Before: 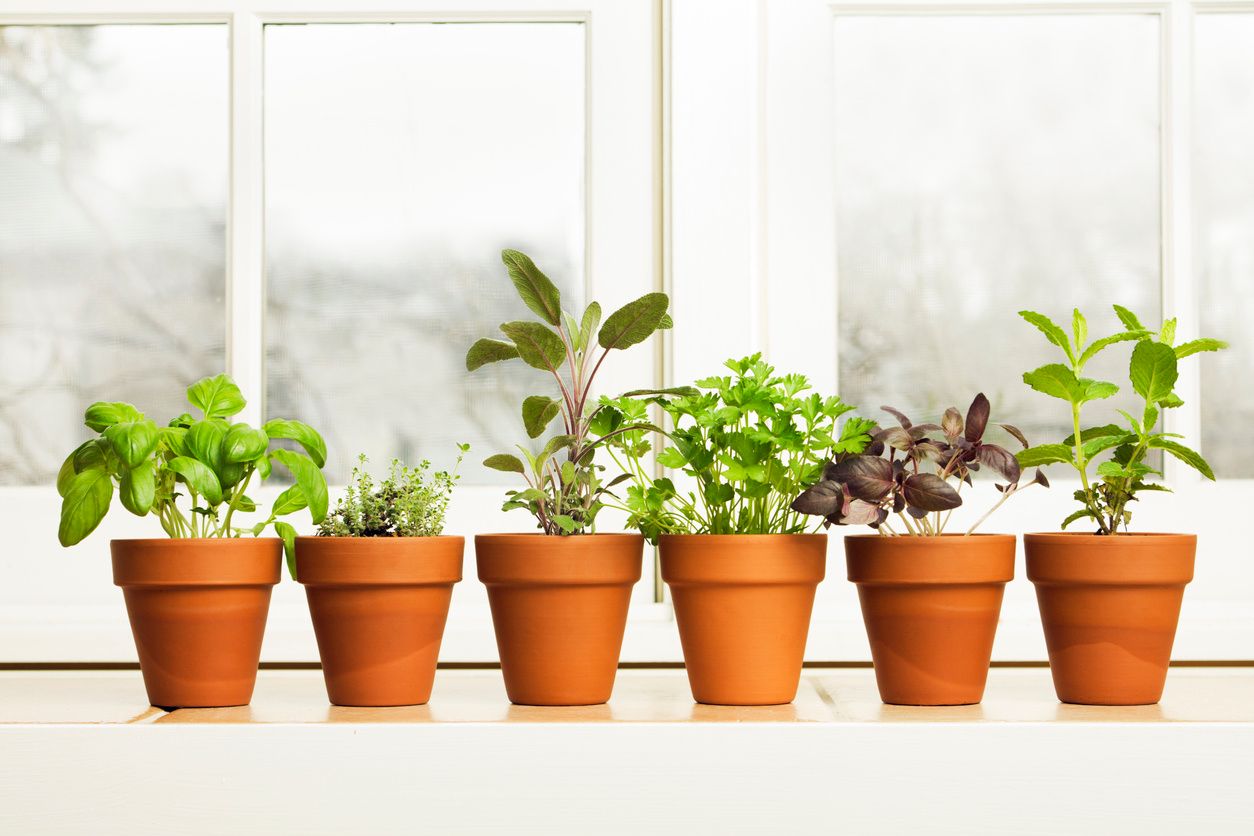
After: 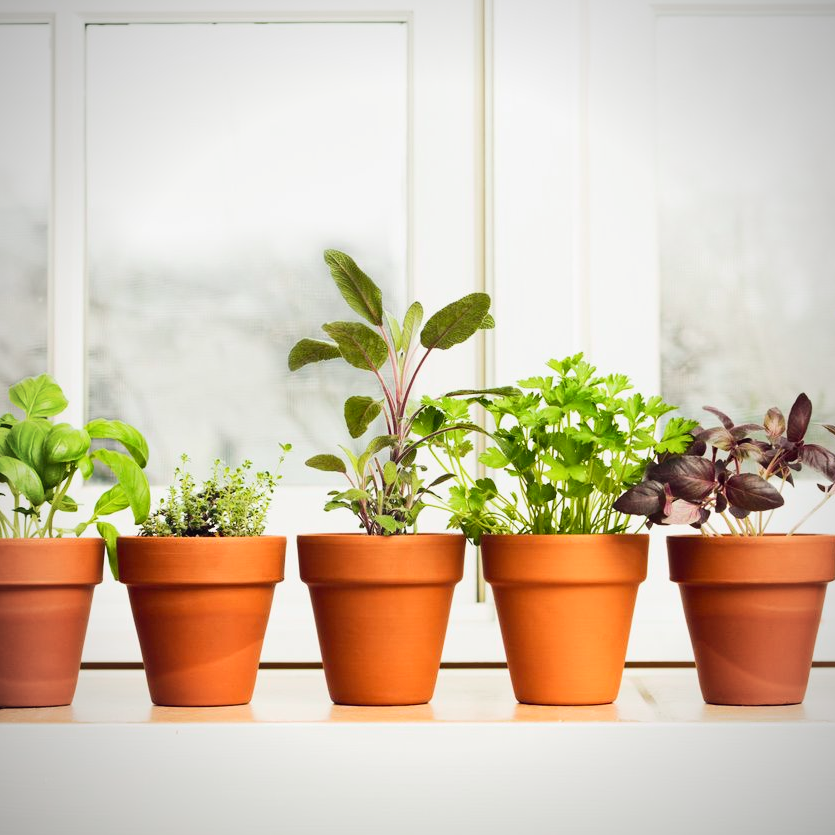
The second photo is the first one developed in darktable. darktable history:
crop and rotate: left 14.292%, right 19.041%
vignetting: fall-off radius 60.92%
tone curve: curves: ch0 [(0, 0.023) (0.217, 0.19) (0.754, 0.801) (1, 0.977)]; ch1 [(0, 0) (0.392, 0.398) (0.5, 0.5) (0.521, 0.528) (0.56, 0.577) (1, 1)]; ch2 [(0, 0) (0.5, 0.5) (0.579, 0.561) (0.65, 0.657) (1, 1)], color space Lab, independent channels, preserve colors none
